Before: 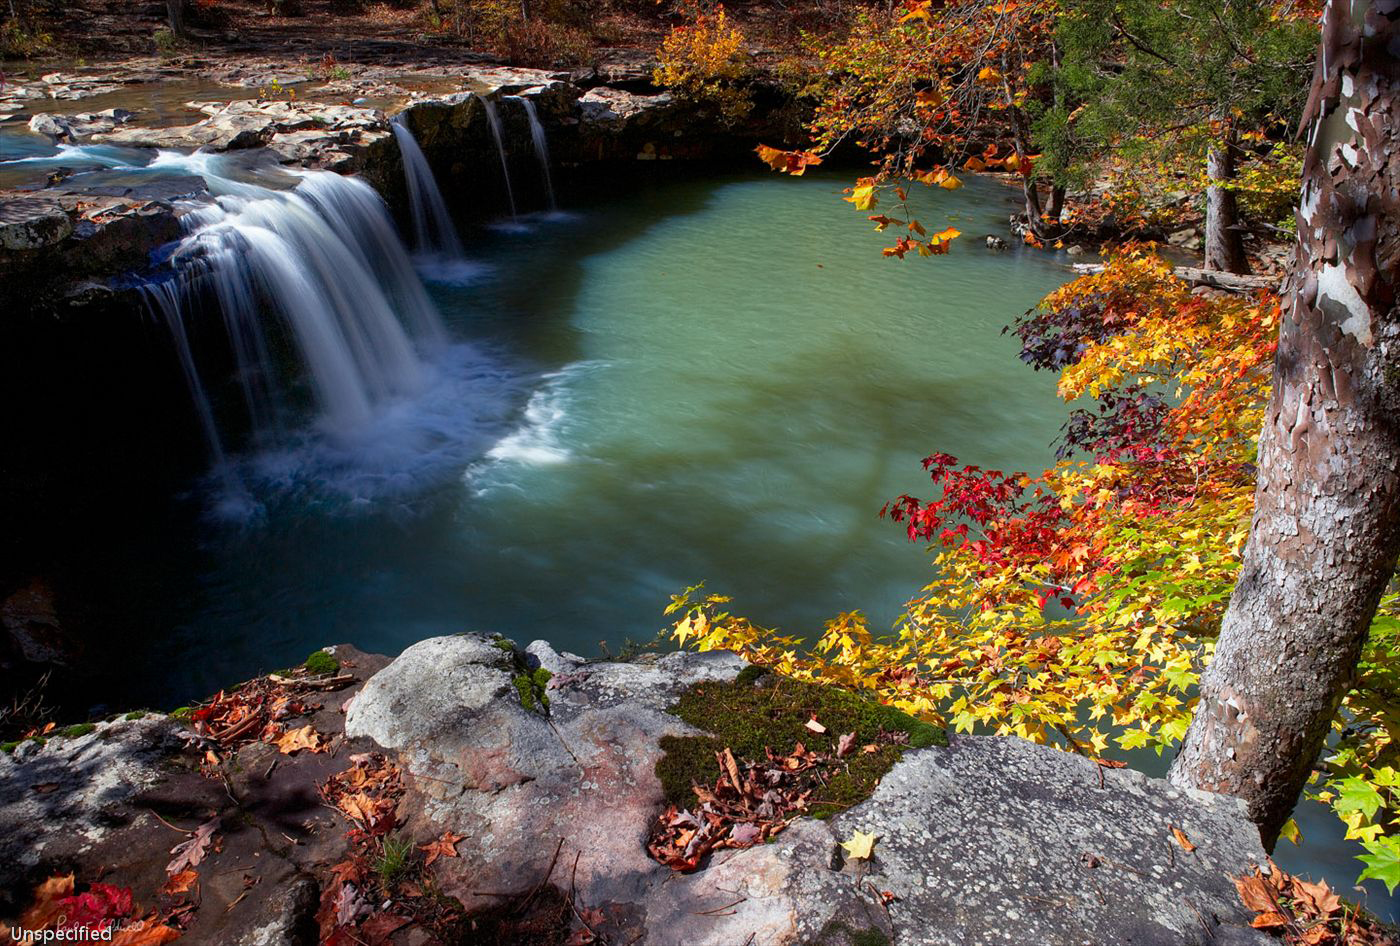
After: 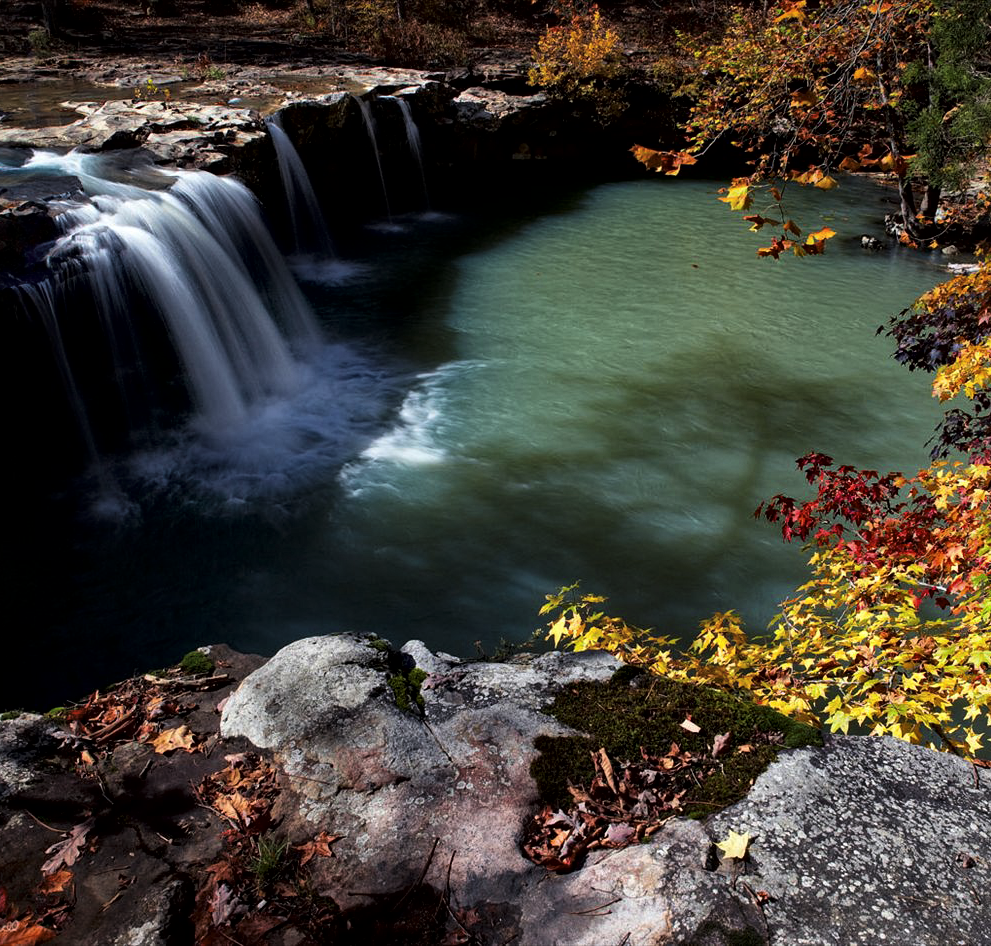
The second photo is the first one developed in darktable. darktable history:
local contrast: mode bilateral grid, contrast 20, coarseness 50, detail 150%, midtone range 0.2
tone curve: curves: ch0 [(0, 0) (0.153, 0.06) (1, 1)], color space Lab, linked channels, preserve colors none
crop and rotate: left 9.001%, right 20.166%
